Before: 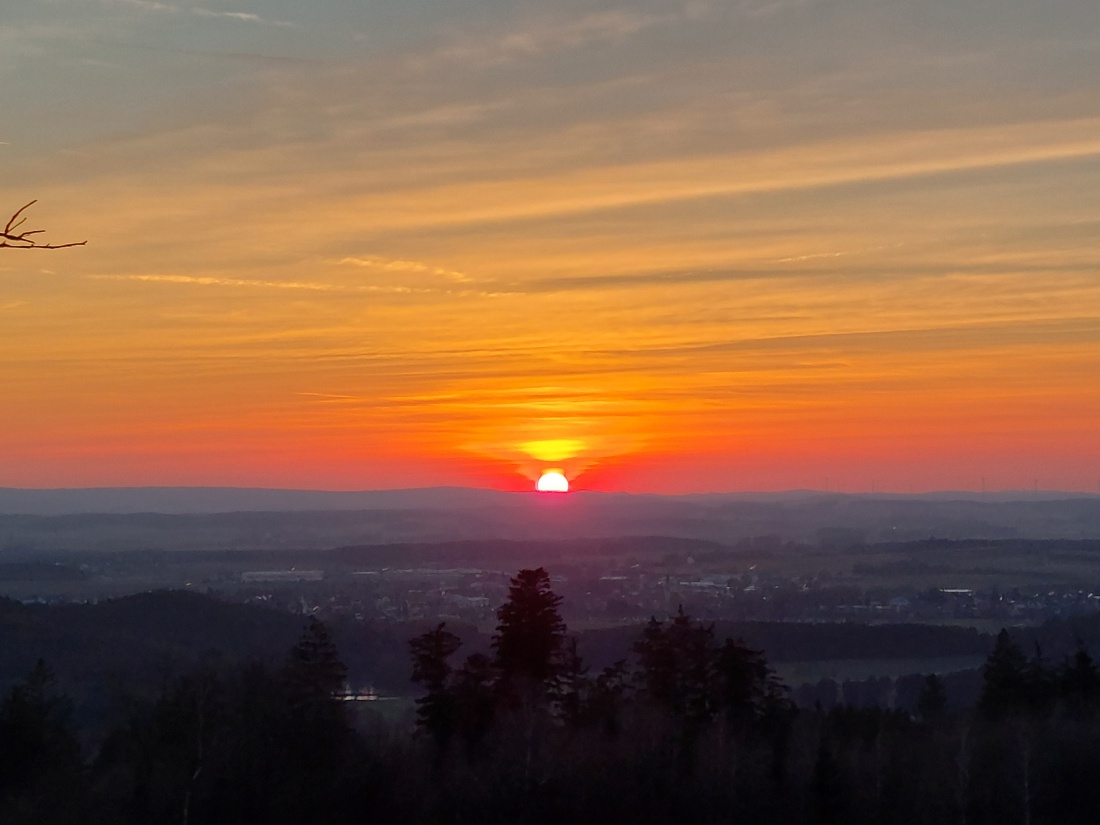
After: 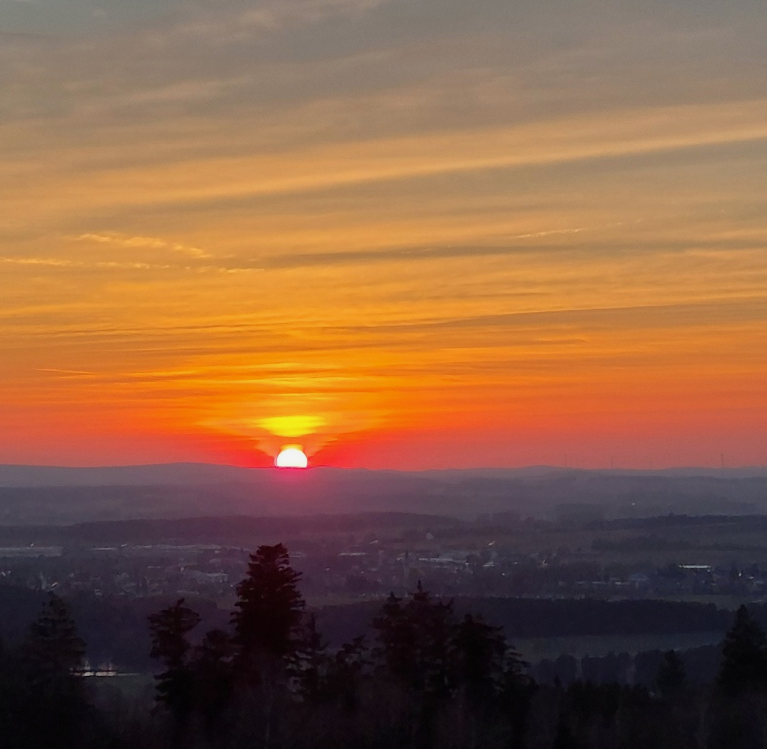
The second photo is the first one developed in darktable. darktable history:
crop and rotate: left 23.803%, top 2.921%, right 6.433%, bottom 6.261%
exposure: exposure -0.14 EV, compensate highlight preservation false
